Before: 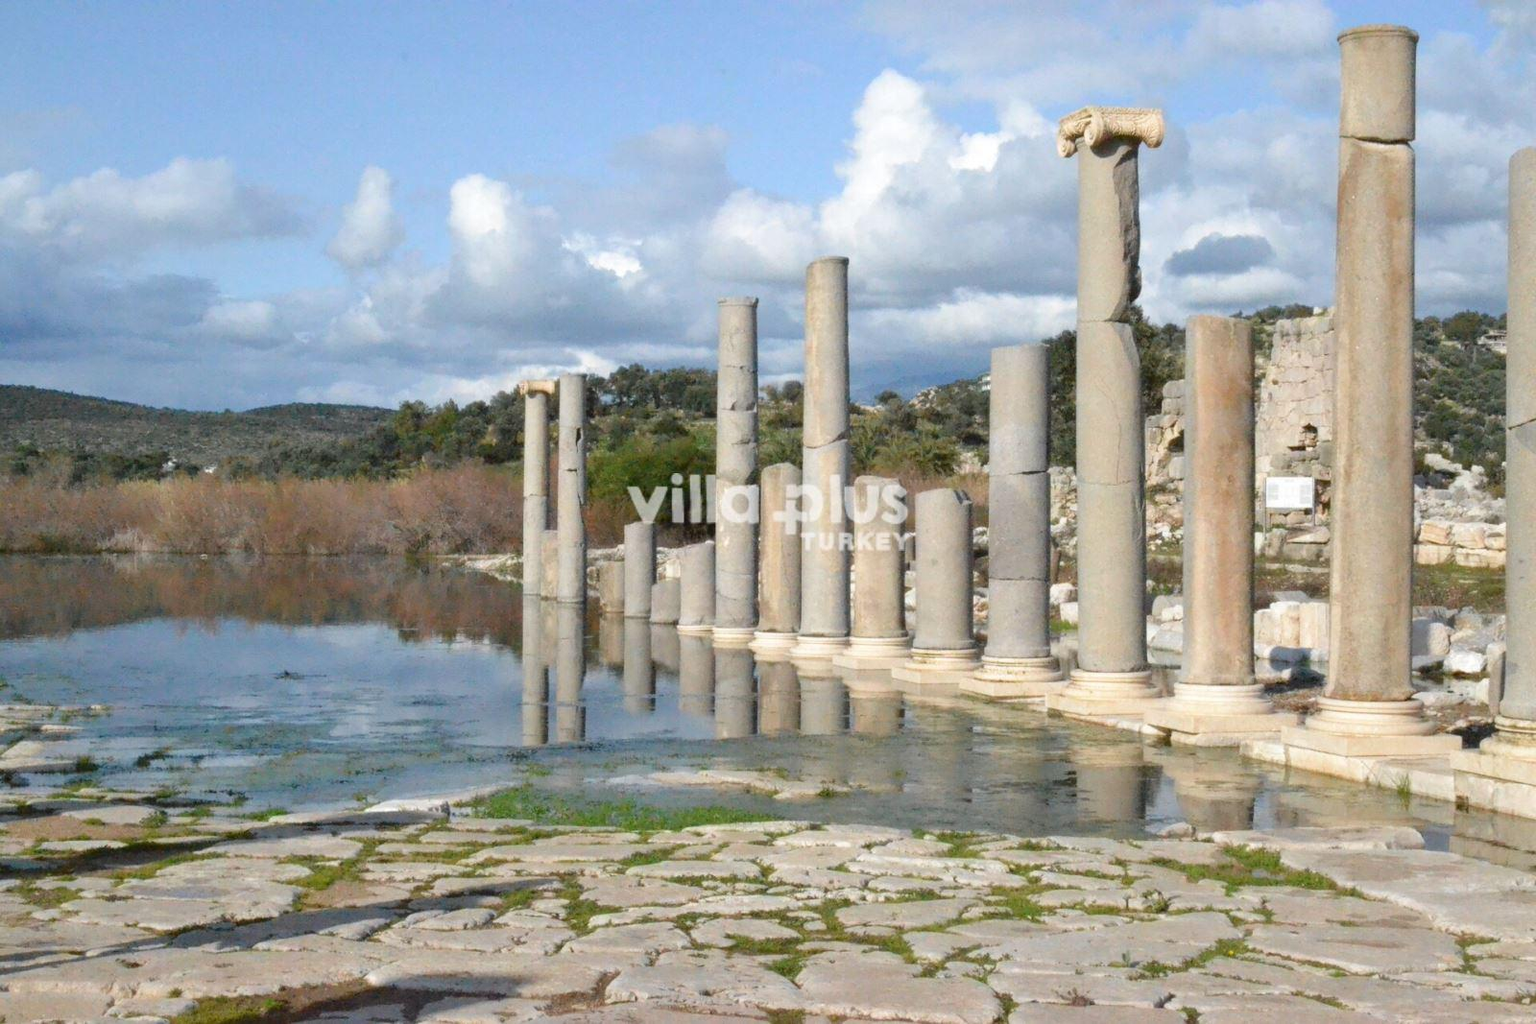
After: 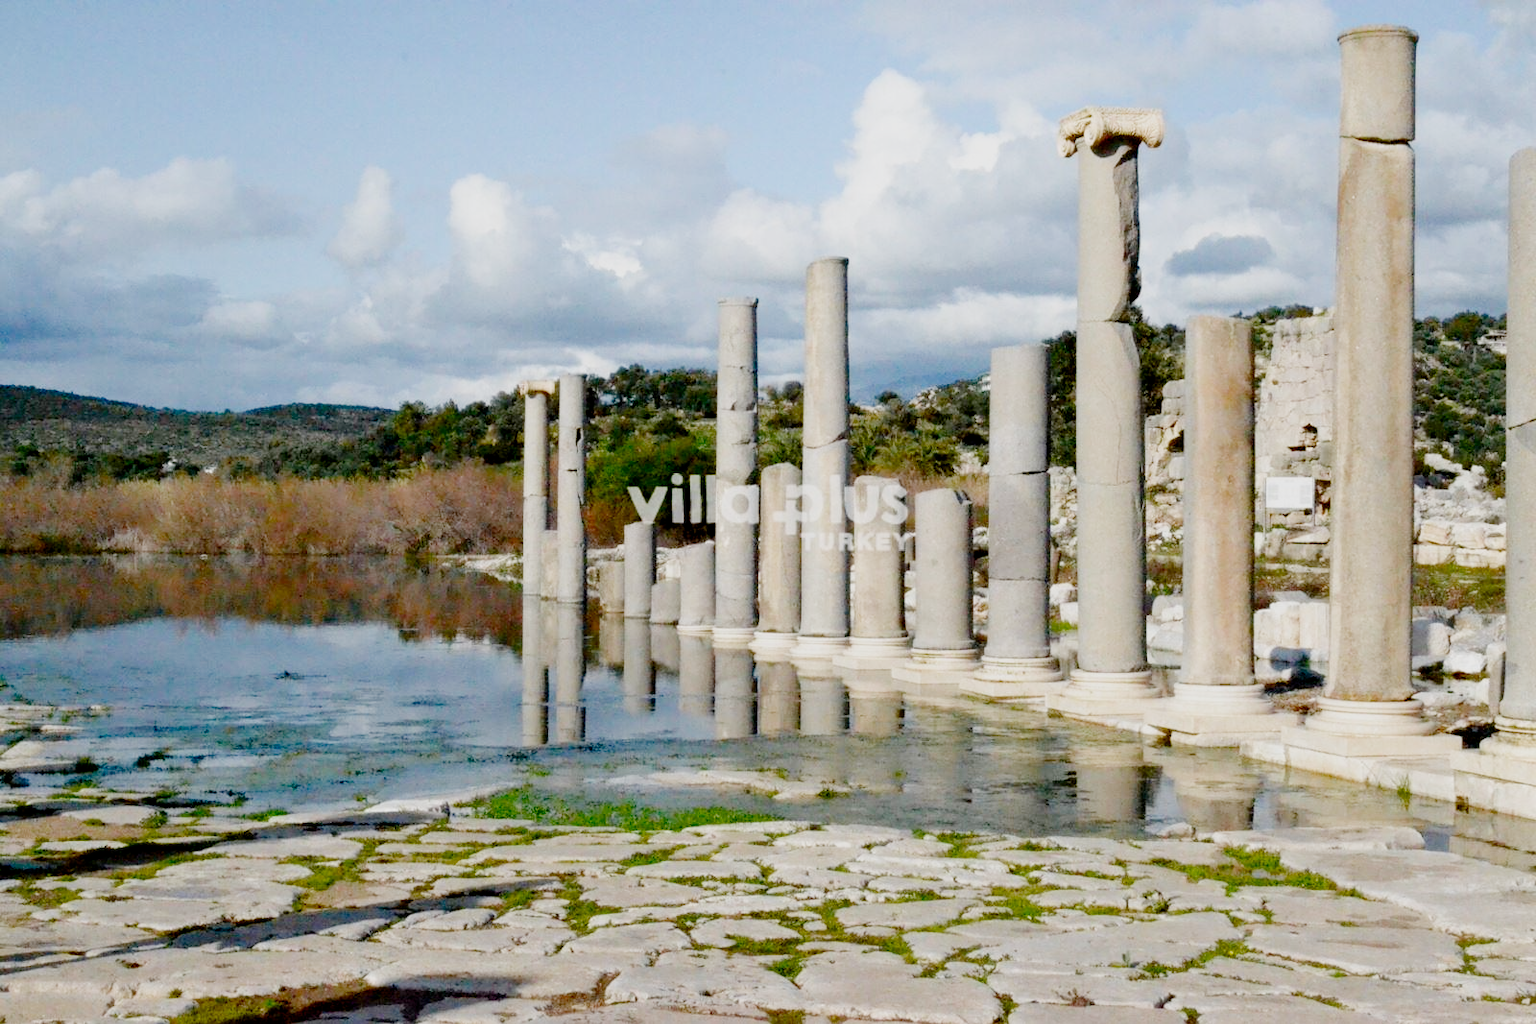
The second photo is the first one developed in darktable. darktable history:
tone equalizer: on, module defaults
contrast brightness saturation: brightness -0.253, saturation 0.195
exposure: black level correction 0, exposure 0.702 EV, compensate exposure bias true, compensate highlight preservation false
shadows and highlights: shadows -1.8, highlights 38.94
filmic rgb: black relative exposure -3.06 EV, white relative exposure 7.02 EV, hardness 1.49, contrast 1.356, add noise in highlights 0.001, preserve chrominance no, color science v3 (2019), use custom middle-gray values true, contrast in highlights soft
